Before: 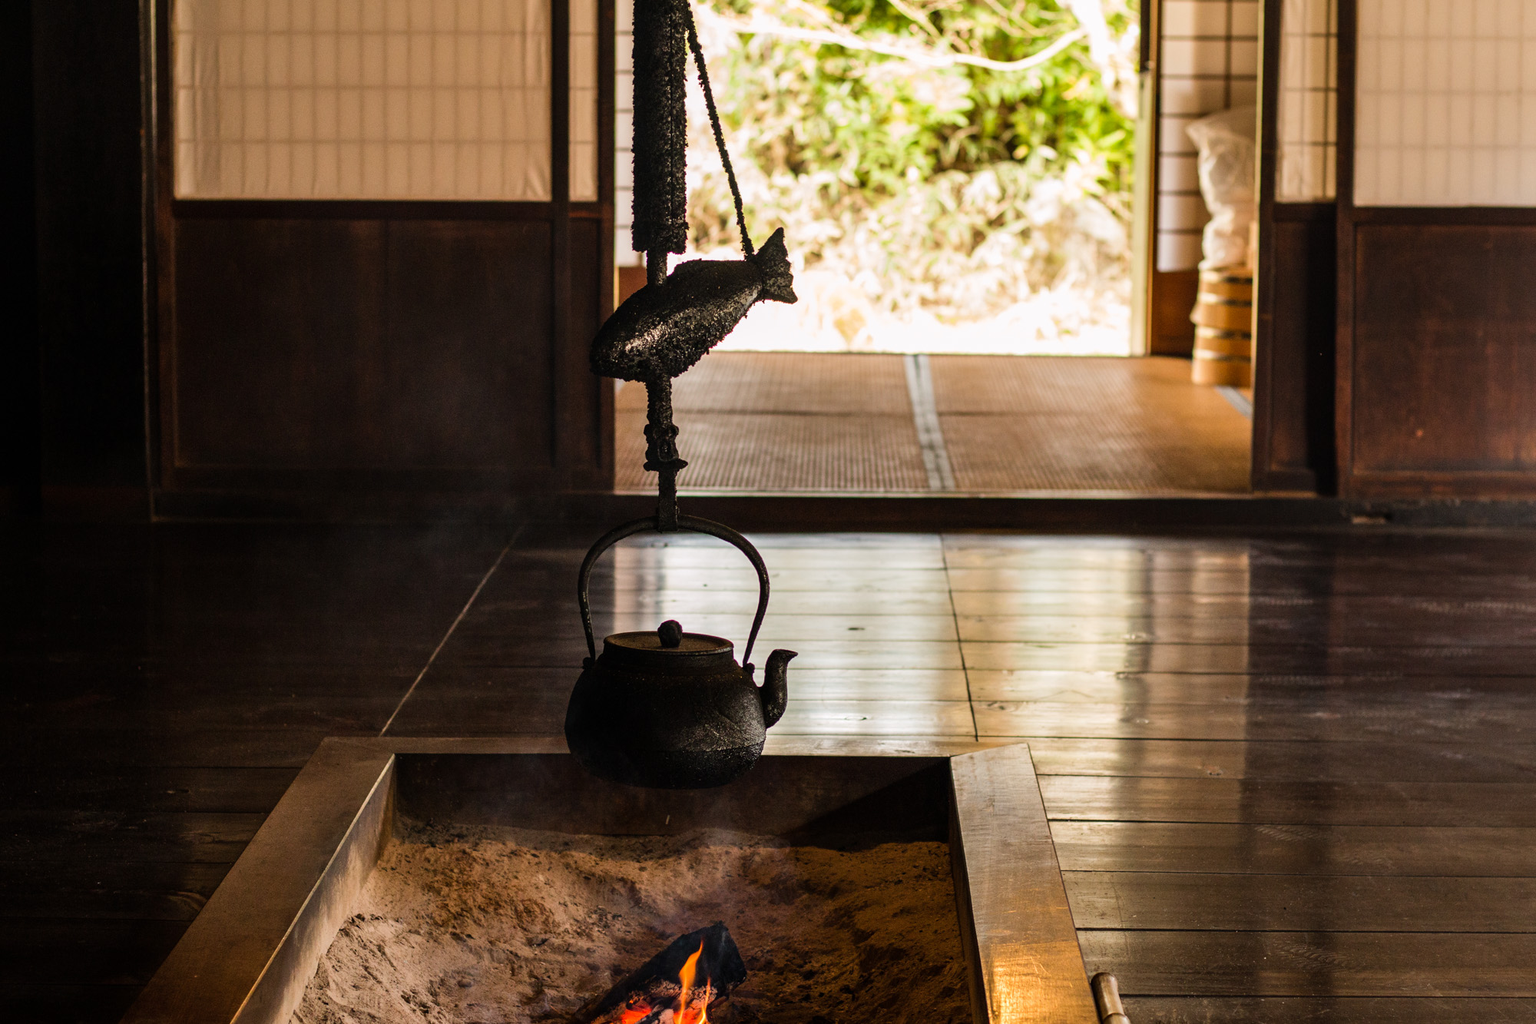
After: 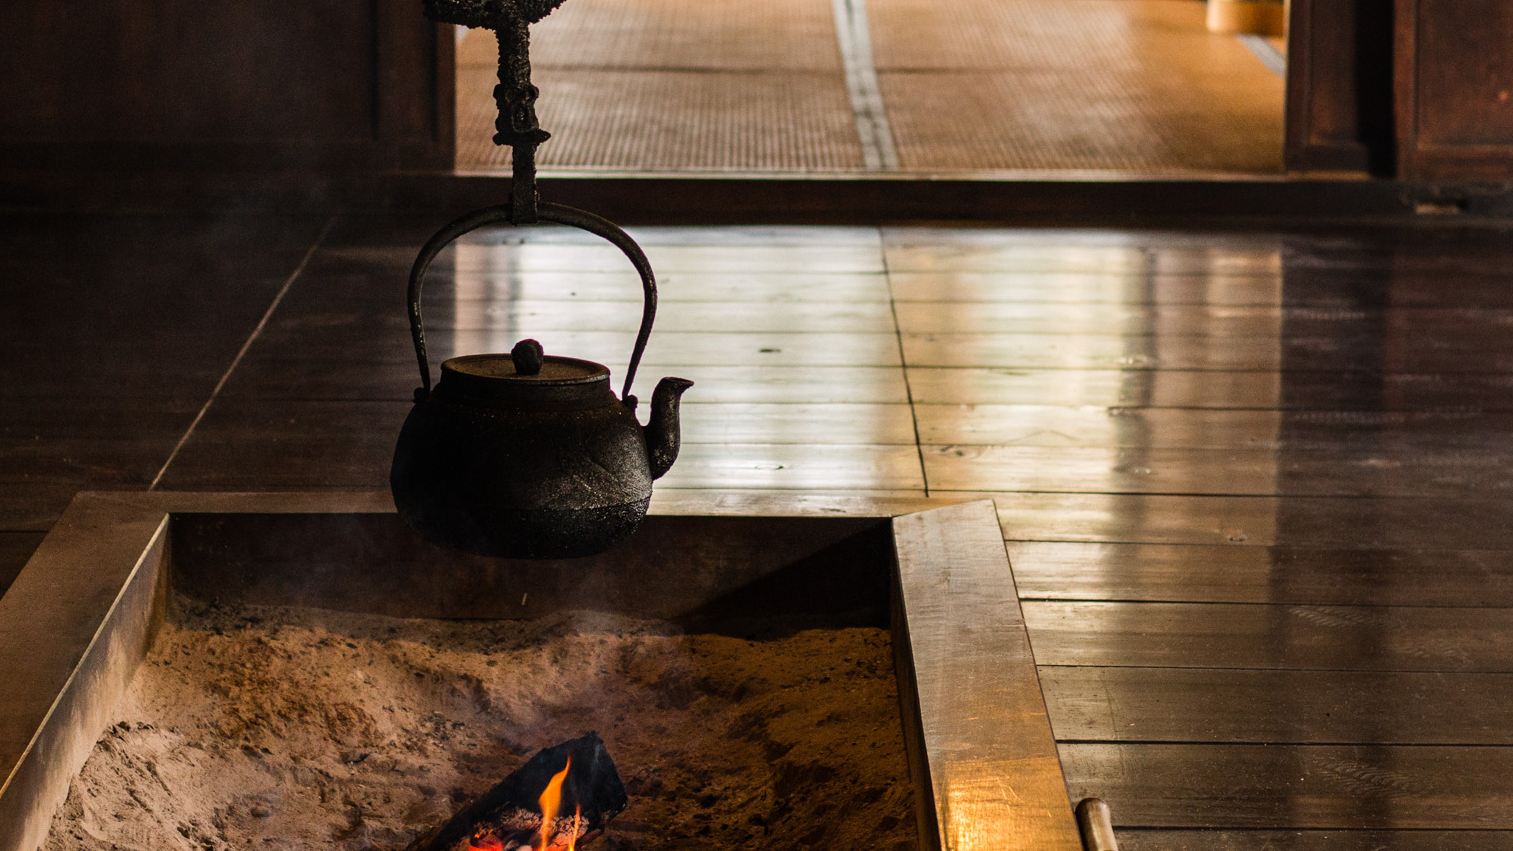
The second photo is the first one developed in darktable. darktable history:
grain: coarseness 0.09 ISO, strength 10%
crop and rotate: left 17.299%, top 35.115%, right 7.015%, bottom 1.024%
